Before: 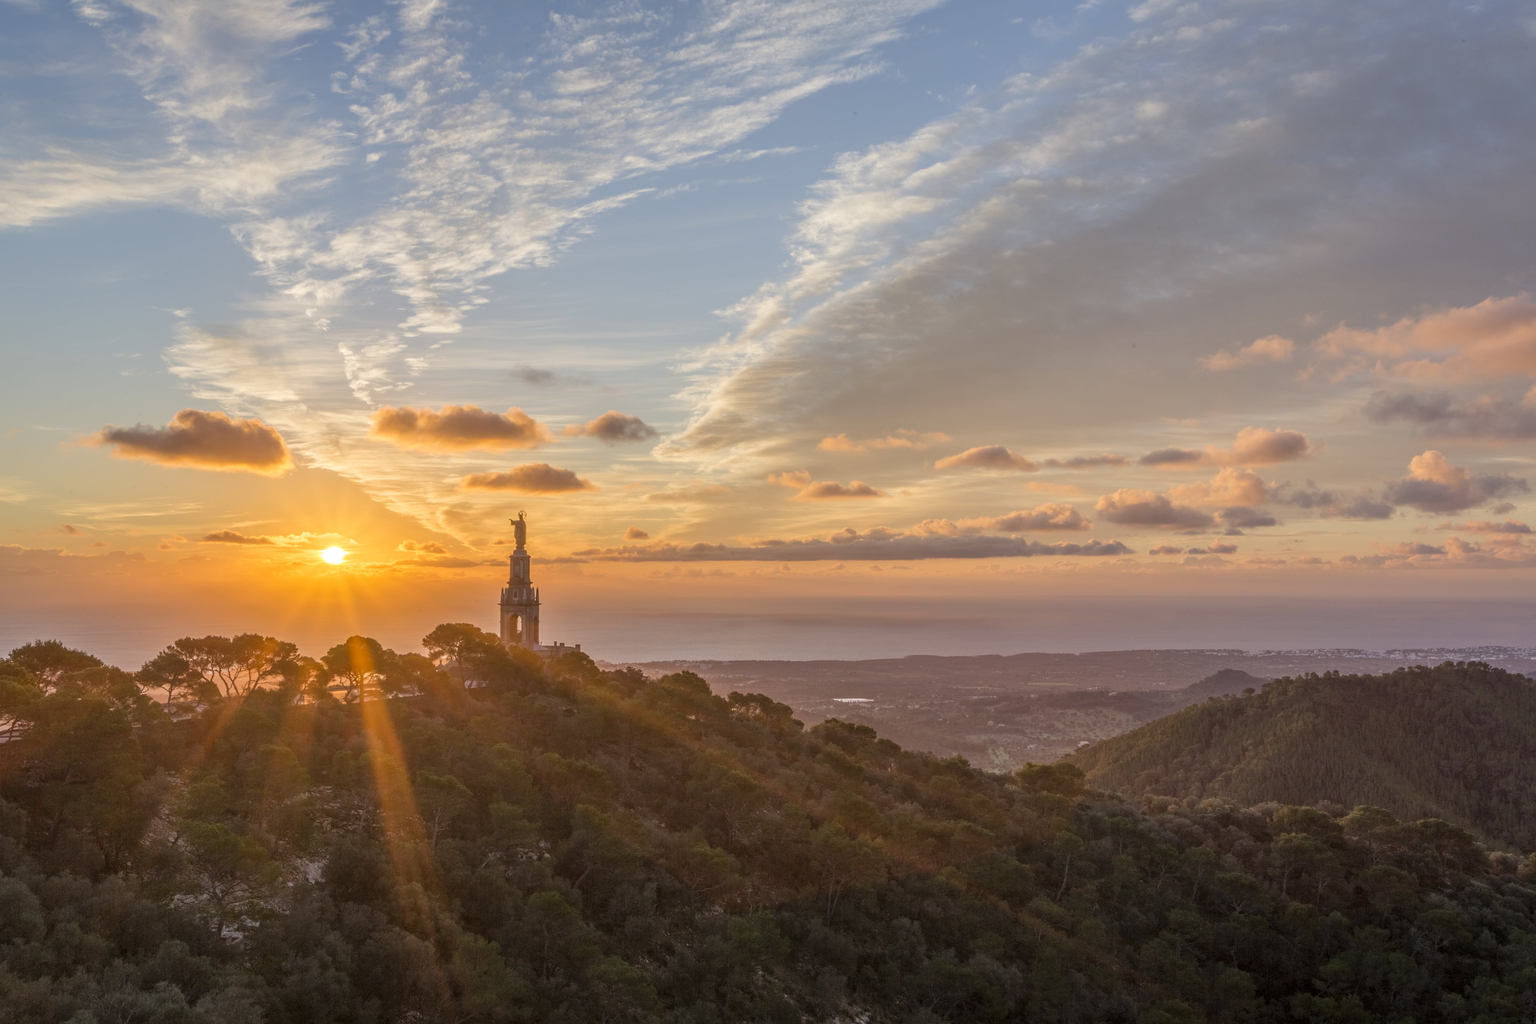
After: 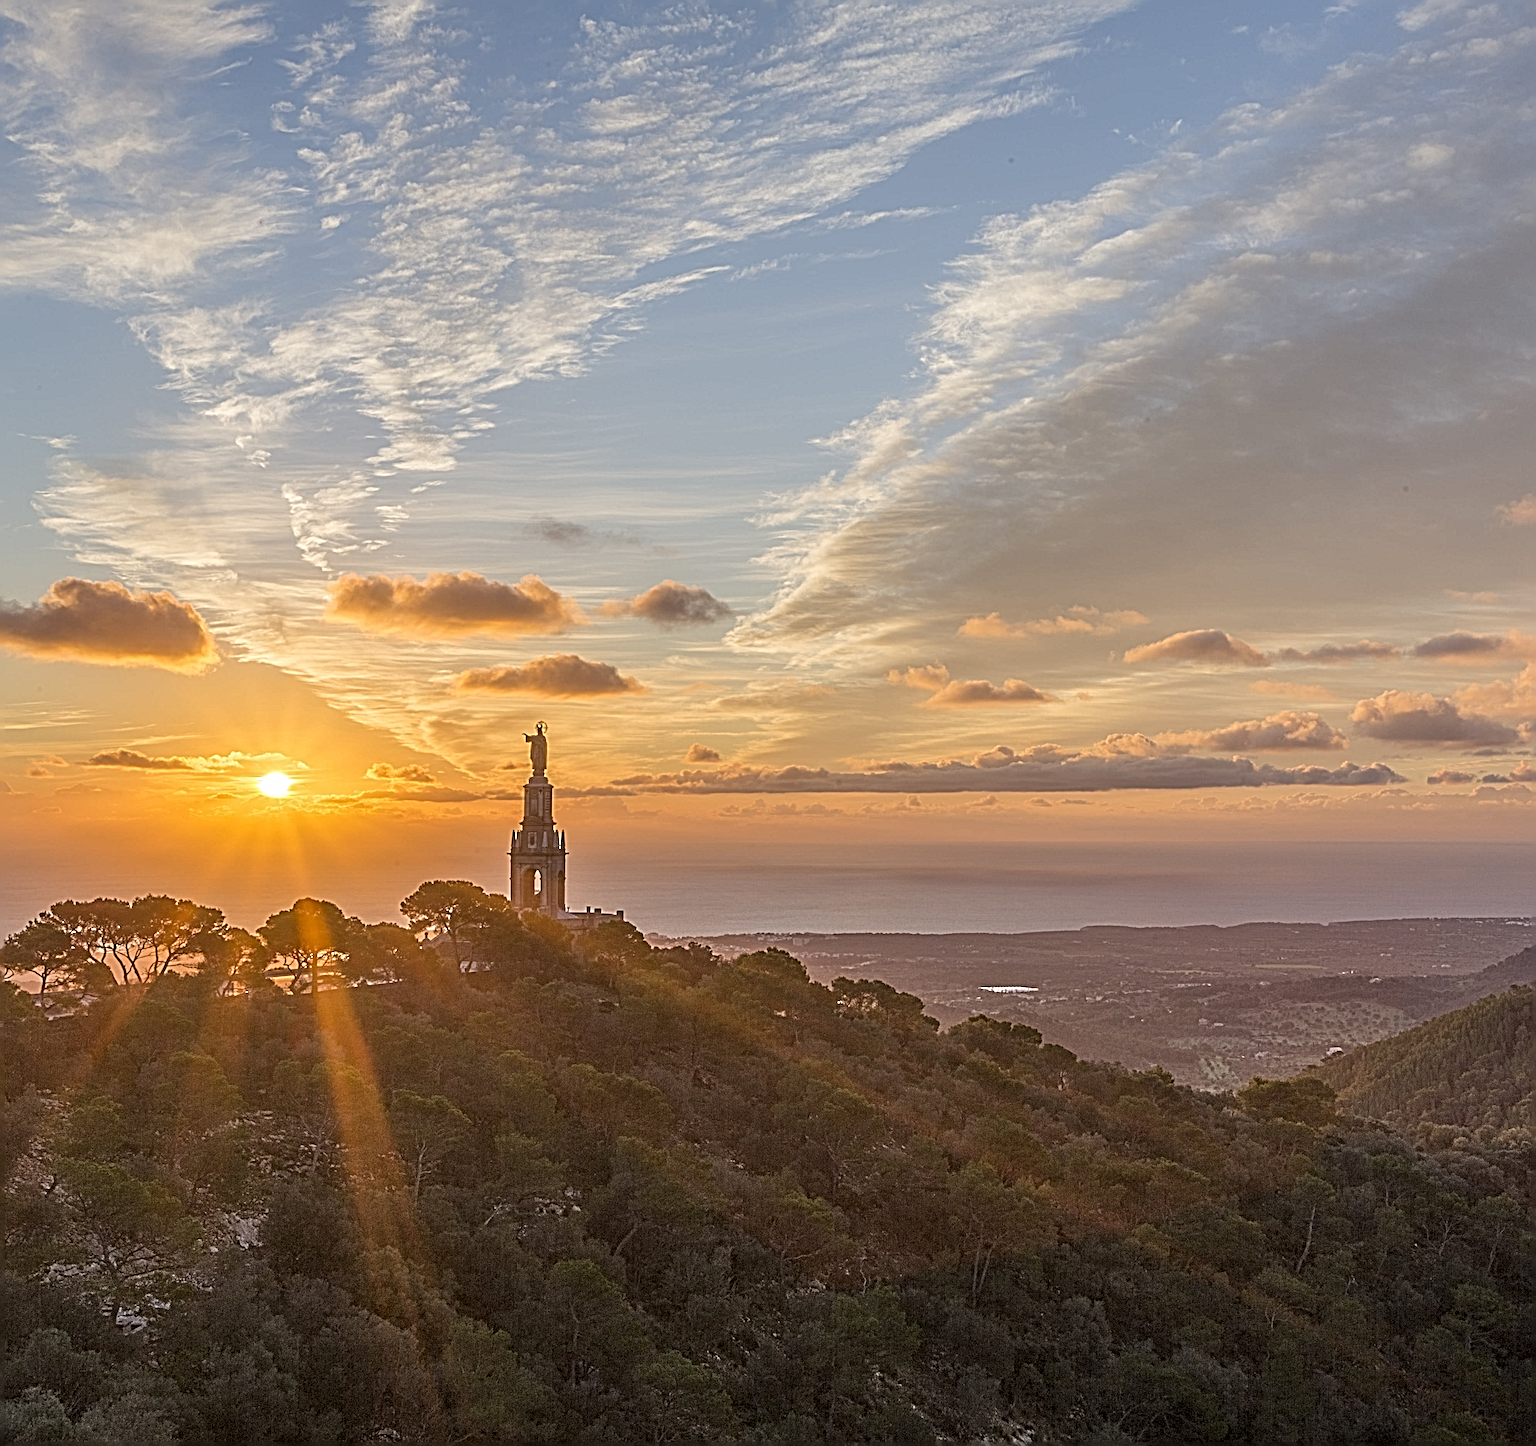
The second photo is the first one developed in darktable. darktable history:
white balance: red 1, blue 1
sharpen: radius 6.3, amount 1.8, threshold 0
crop and rotate: left 9.061%, right 20.142%
